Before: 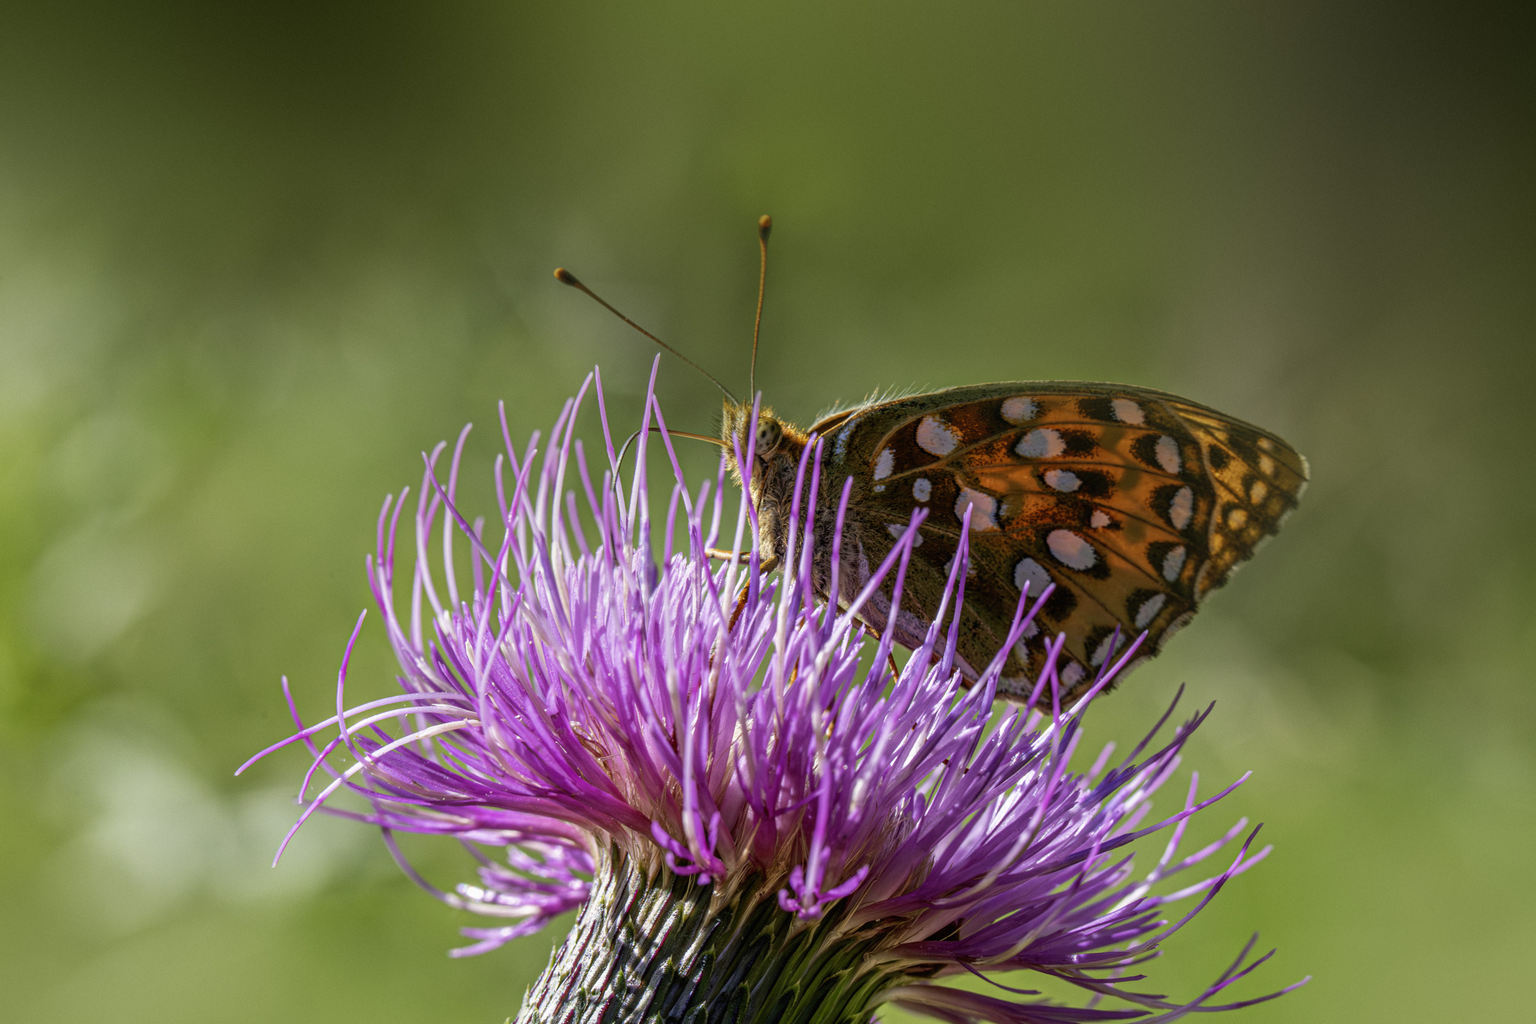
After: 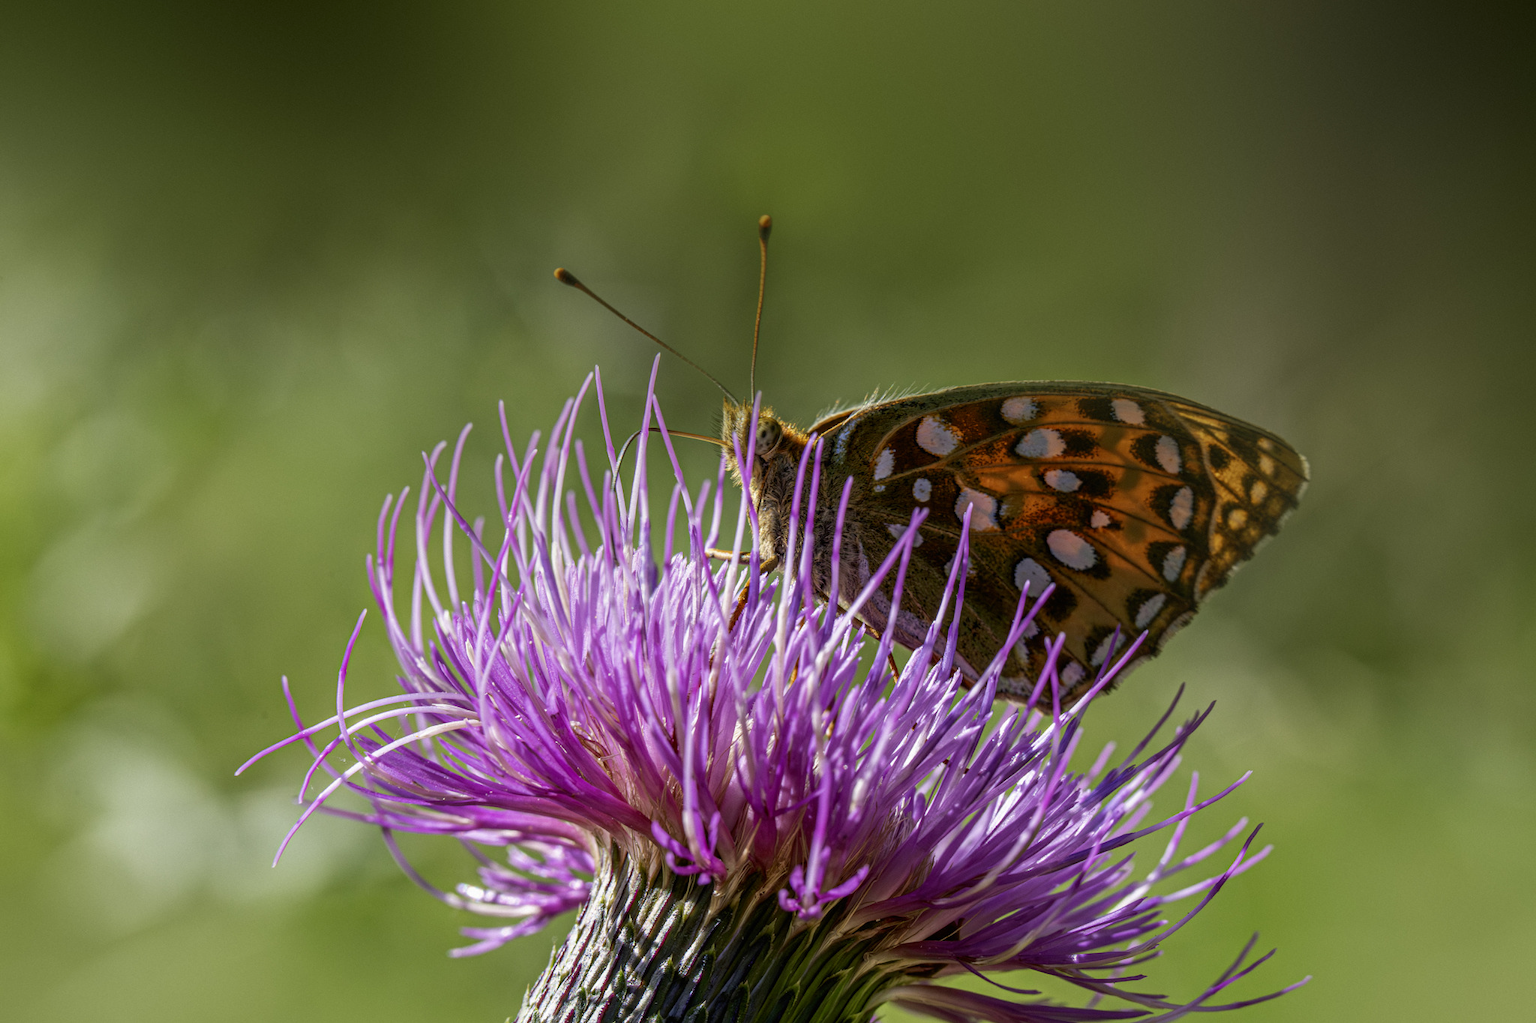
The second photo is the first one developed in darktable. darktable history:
contrast brightness saturation: contrast 0.03, brightness -0.038
